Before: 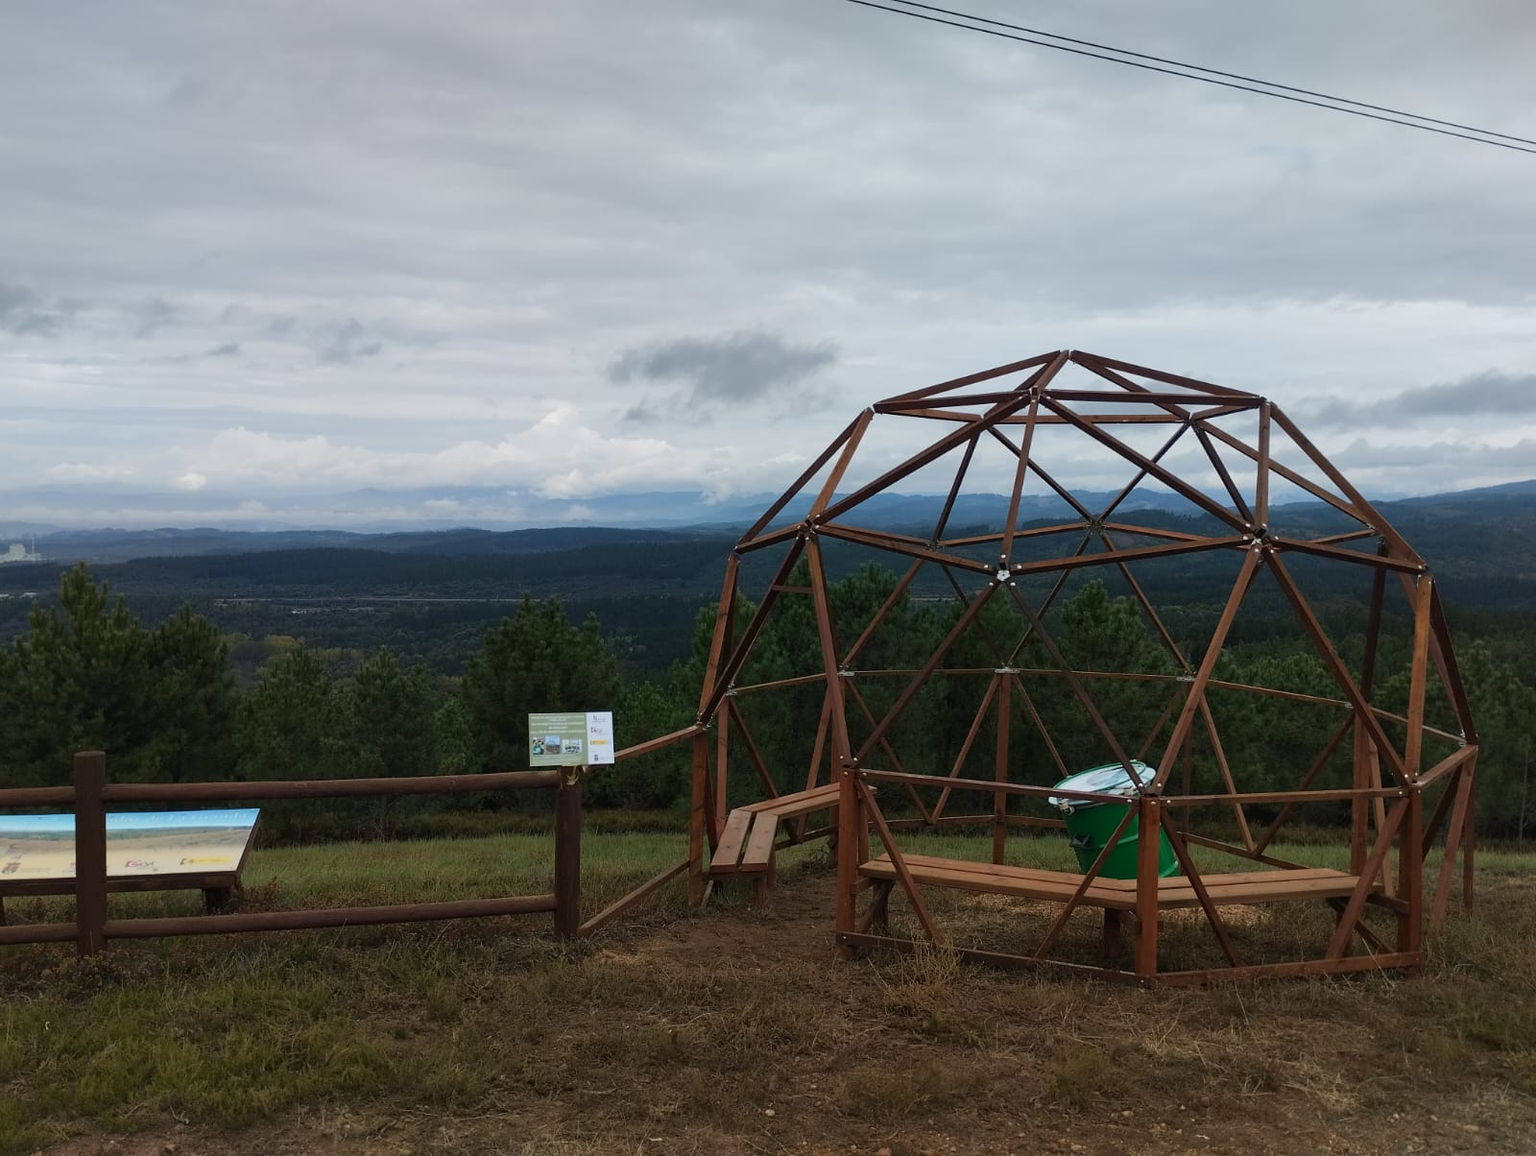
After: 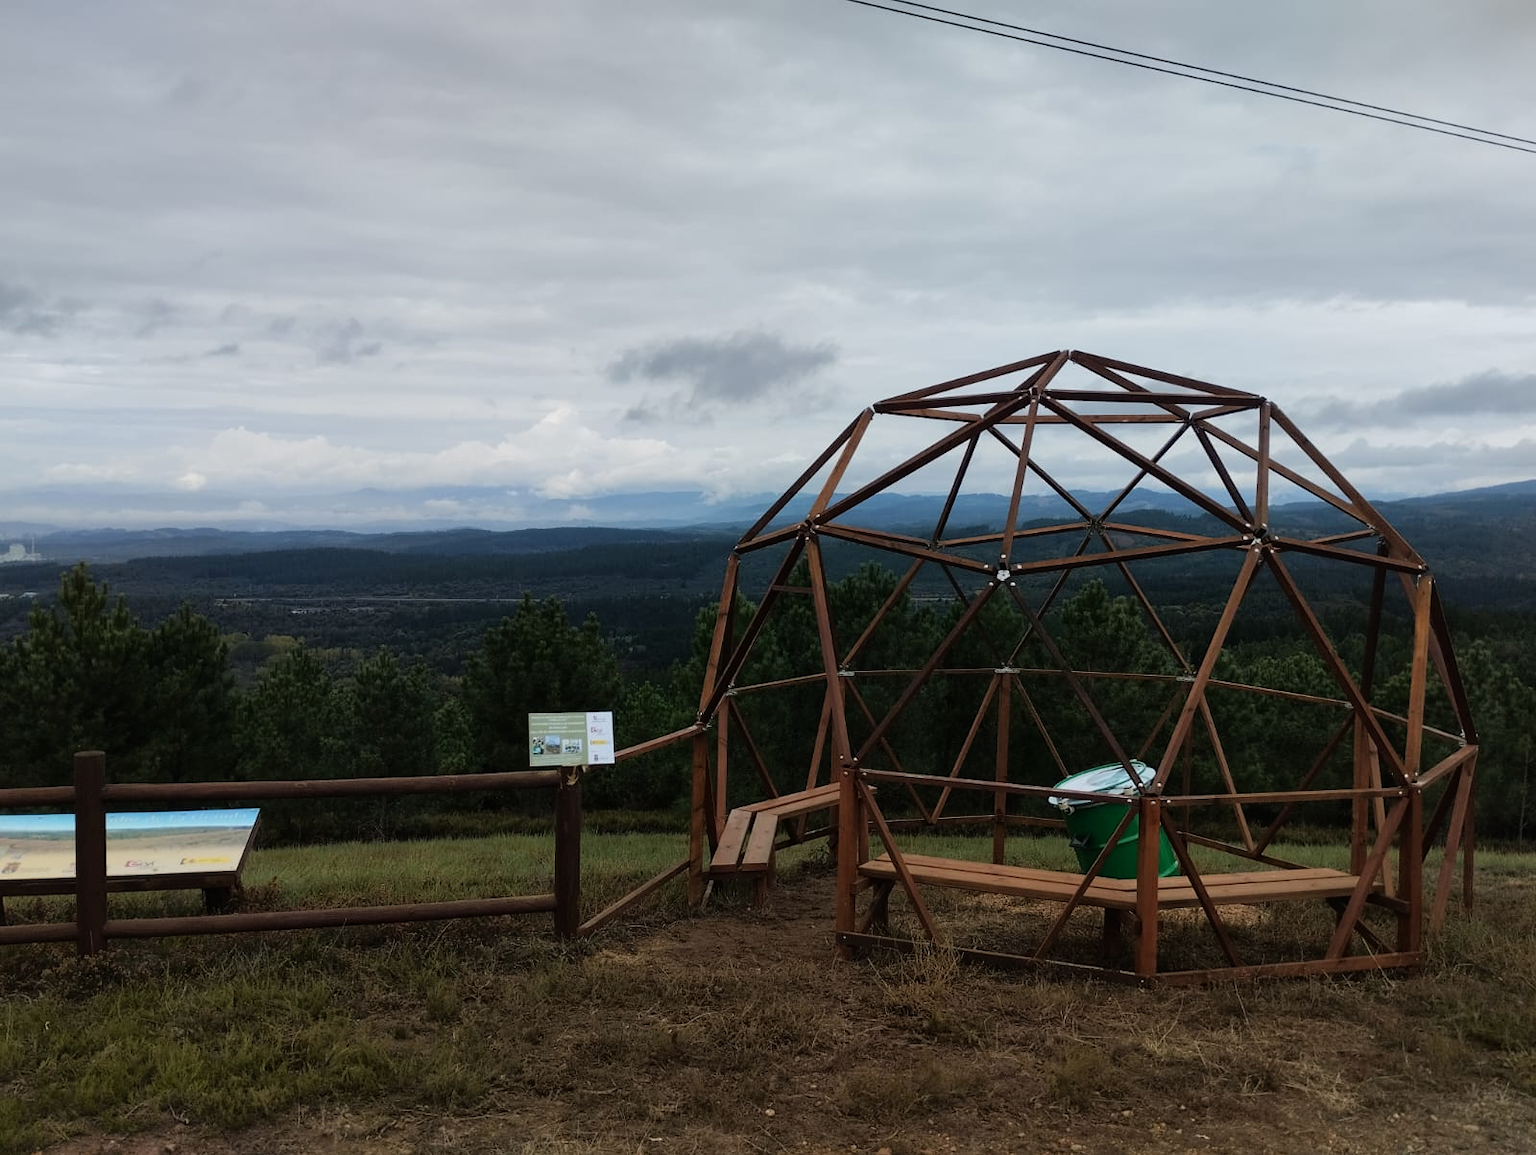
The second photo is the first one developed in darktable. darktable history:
rgb curve: curves: ch0 [(0, 0) (0.136, 0.078) (0.262, 0.245) (0.414, 0.42) (1, 1)], compensate middle gray true, preserve colors basic power
